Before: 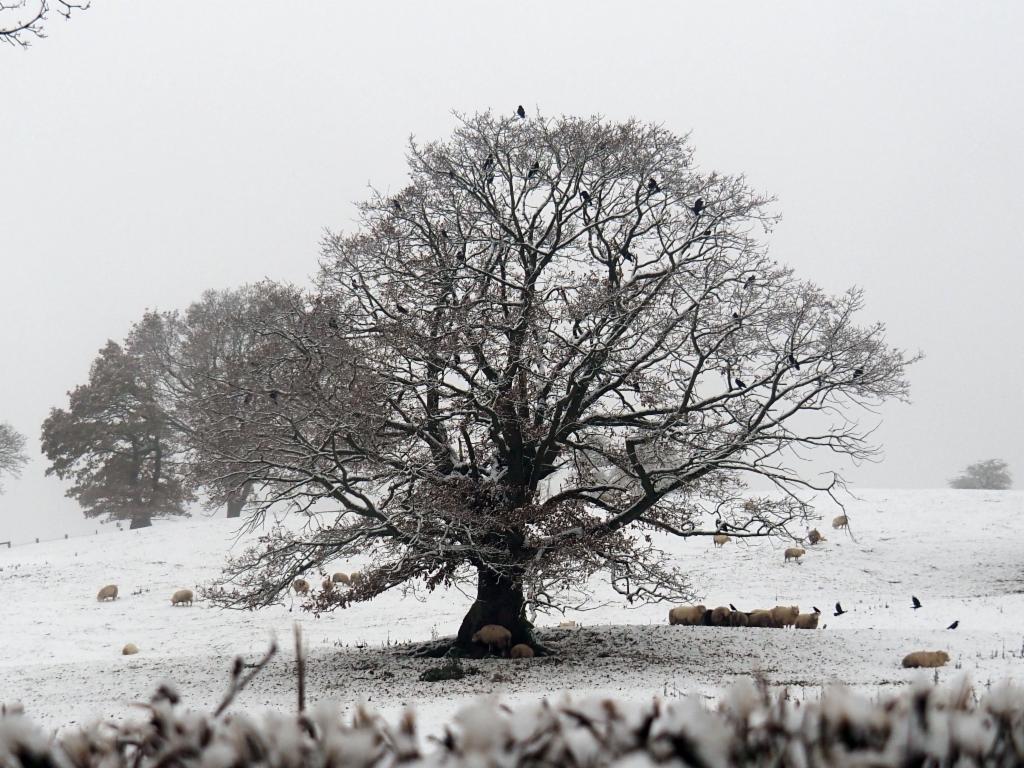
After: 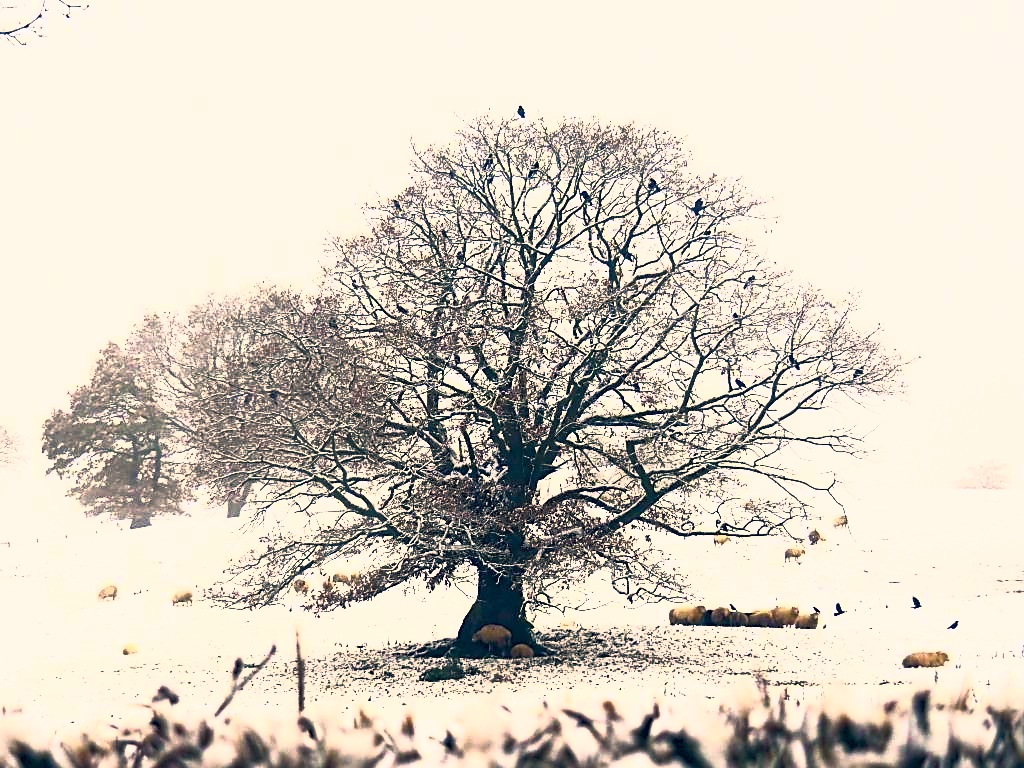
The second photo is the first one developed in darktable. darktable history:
contrast brightness saturation: contrast 1, brightness 1, saturation 1
sharpen: on, module defaults
color correction: highlights a* 10.32, highlights b* 14.66, shadows a* -9.59, shadows b* -15.02
